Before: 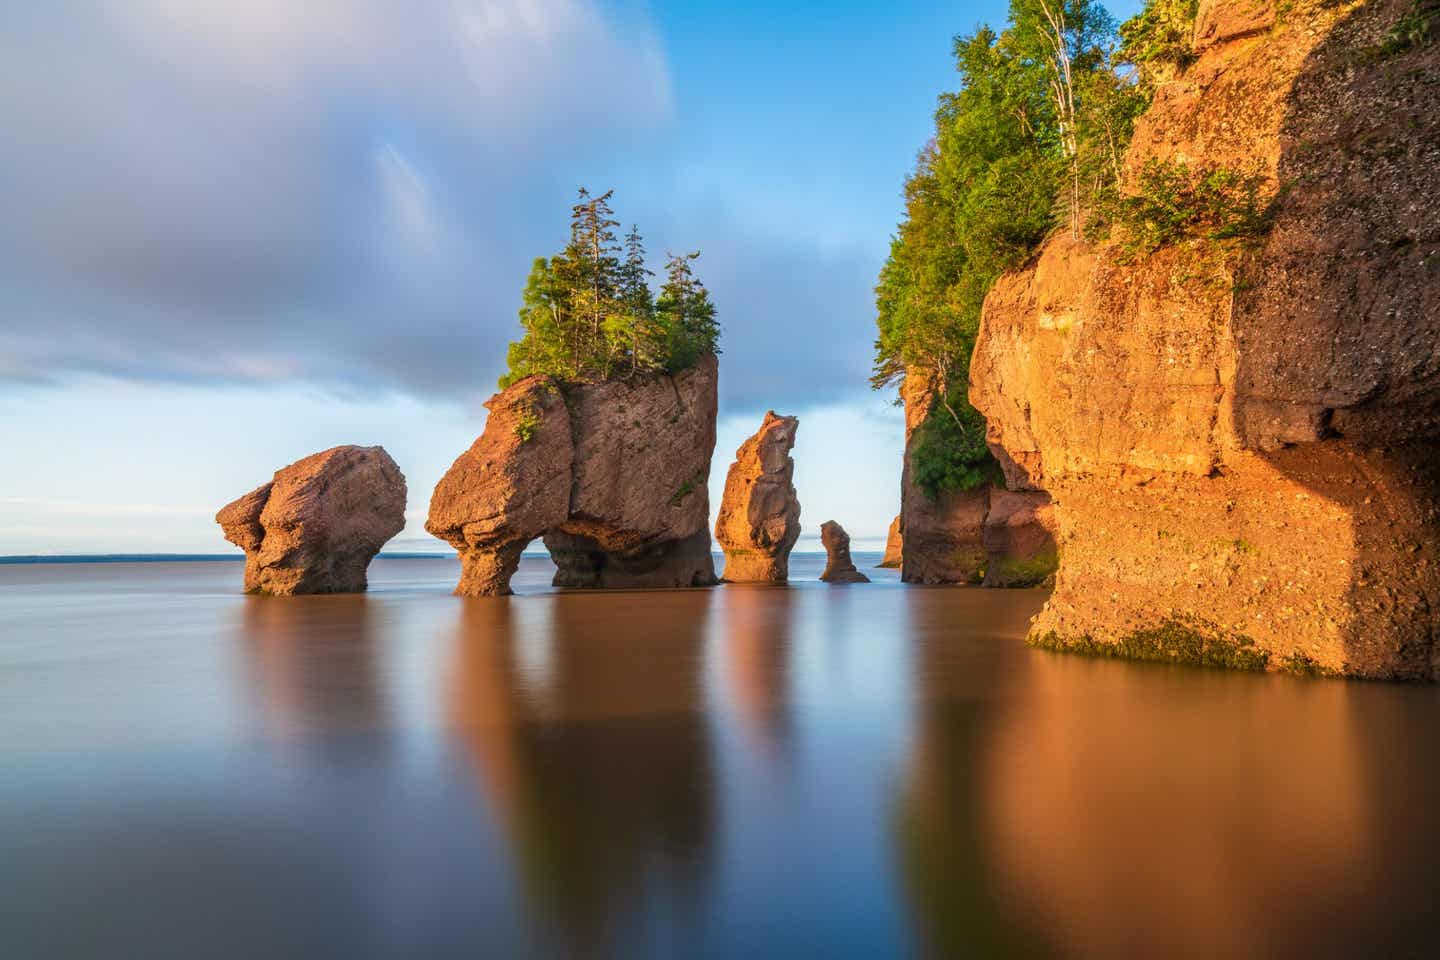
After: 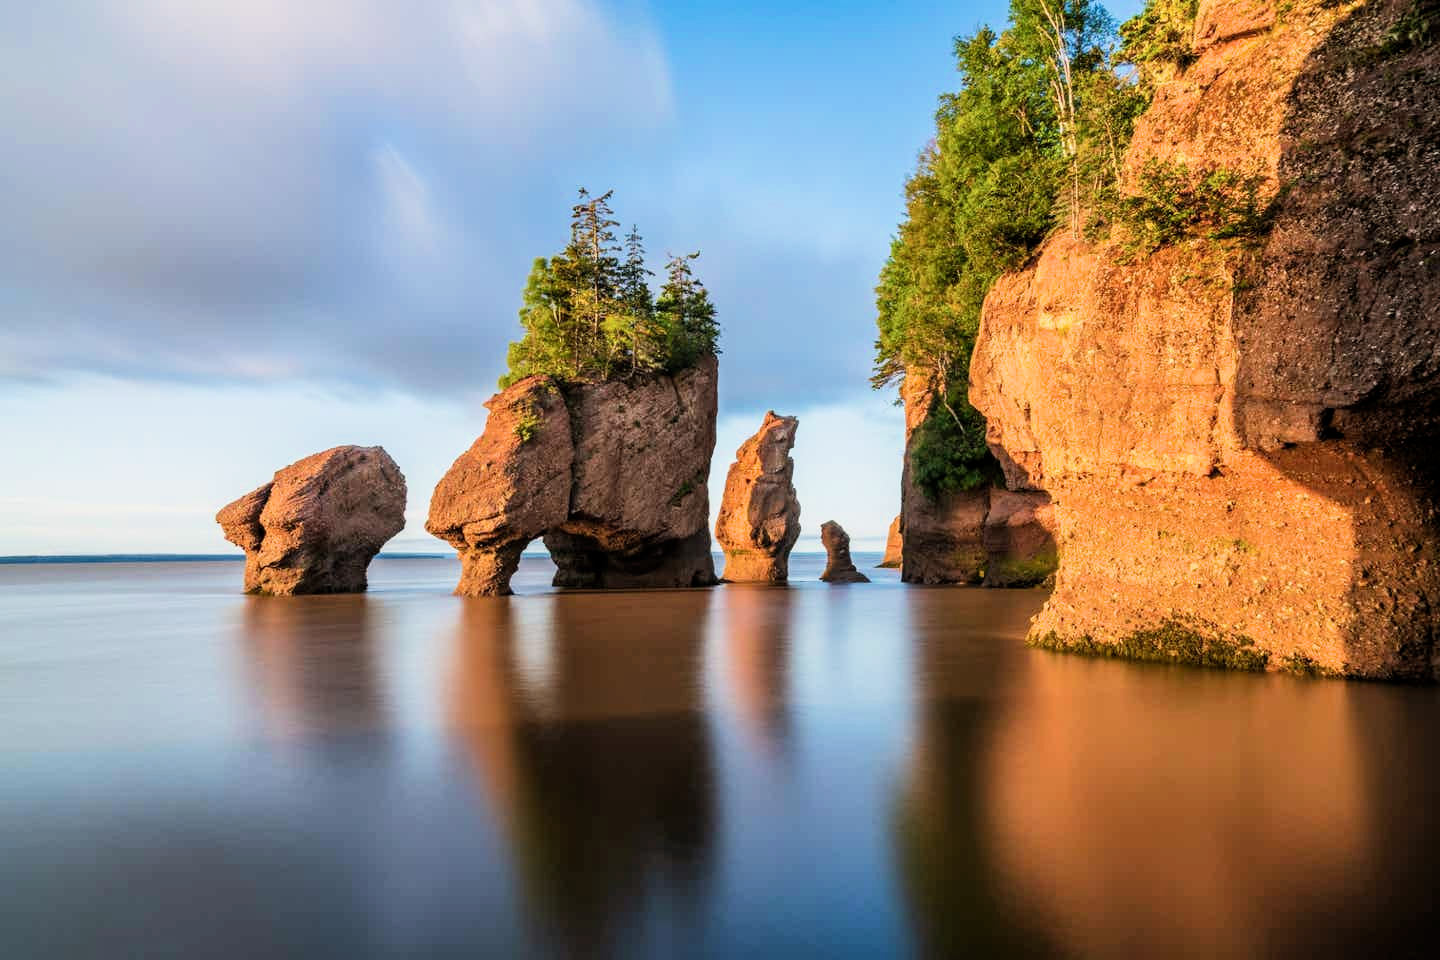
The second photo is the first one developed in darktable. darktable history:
exposure: exposure 0.225 EV, compensate highlight preservation false
filmic rgb: black relative exposure -16 EV, white relative exposure 6.23 EV, hardness 5.08, contrast 1.355
